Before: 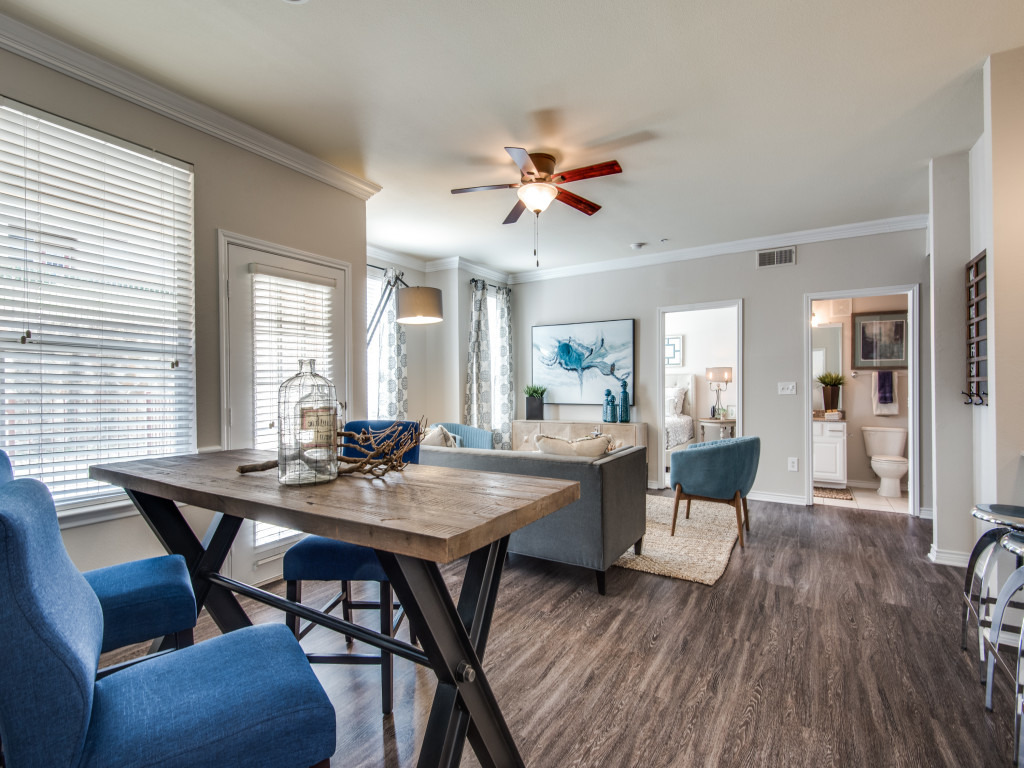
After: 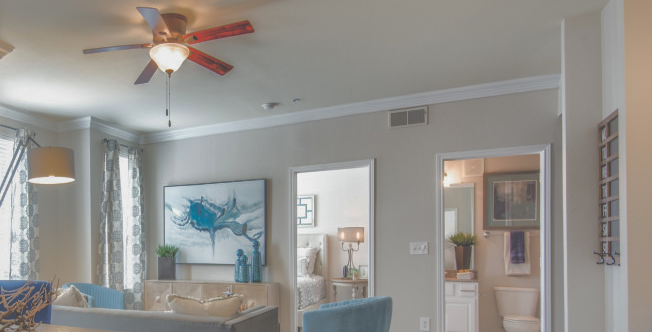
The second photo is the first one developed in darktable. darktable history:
crop: left 36.005%, top 18.293%, right 0.31%, bottom 38.444%
contrast brightness saturation: brightness 0.15
shadows and highlights: shadows 38.43, highlights -74.54
exposure: black level correction -0.025, exposure -0.117 EV, compensate highlight preservation false
